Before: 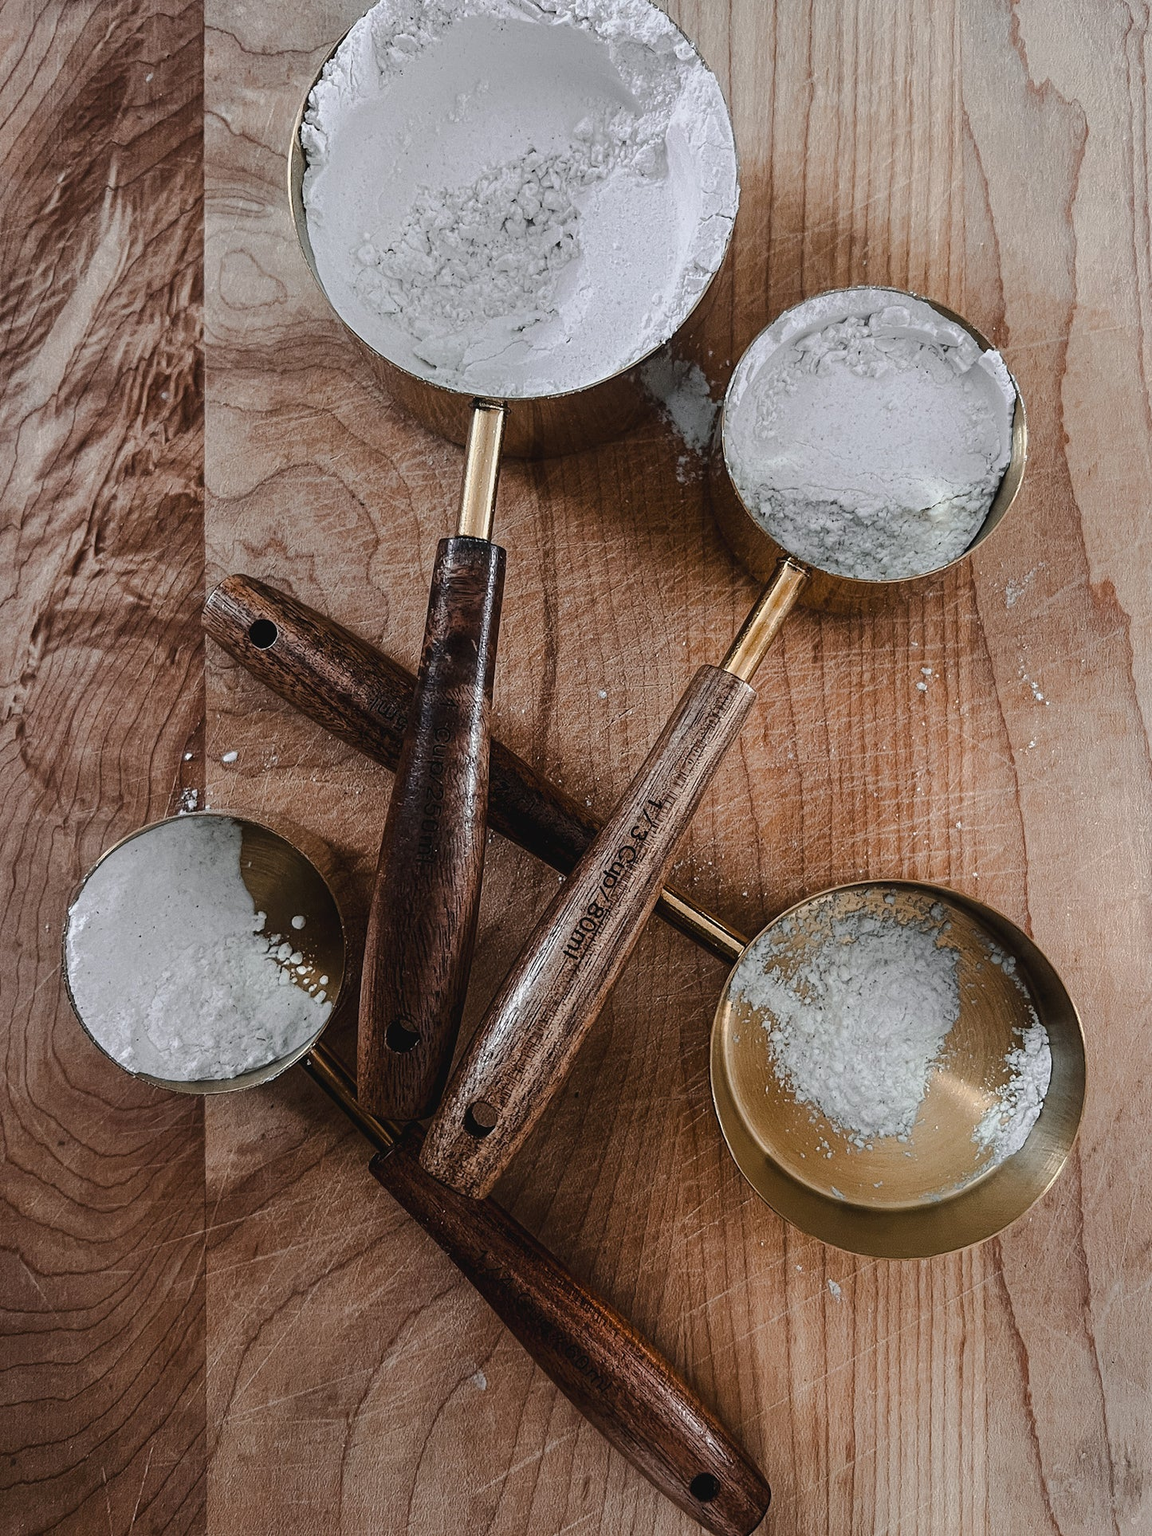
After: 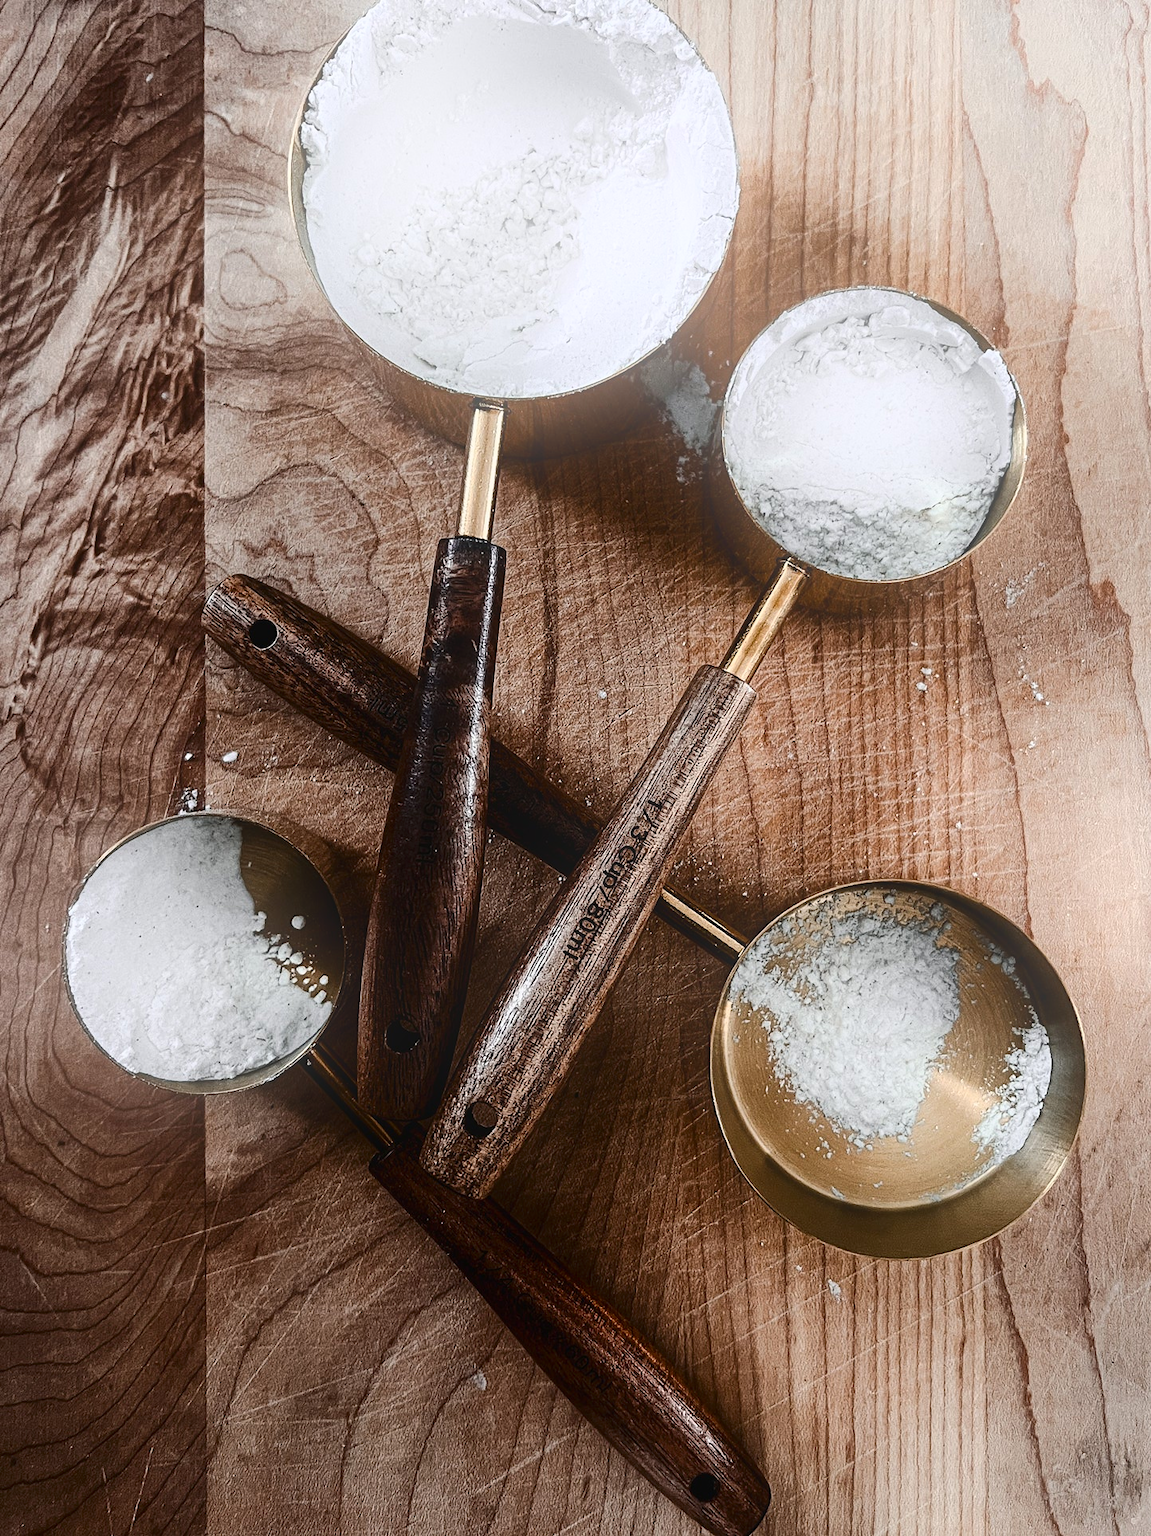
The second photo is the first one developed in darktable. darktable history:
bloom: on, module defaults
contrast brightness saturation: contrast 0.28
